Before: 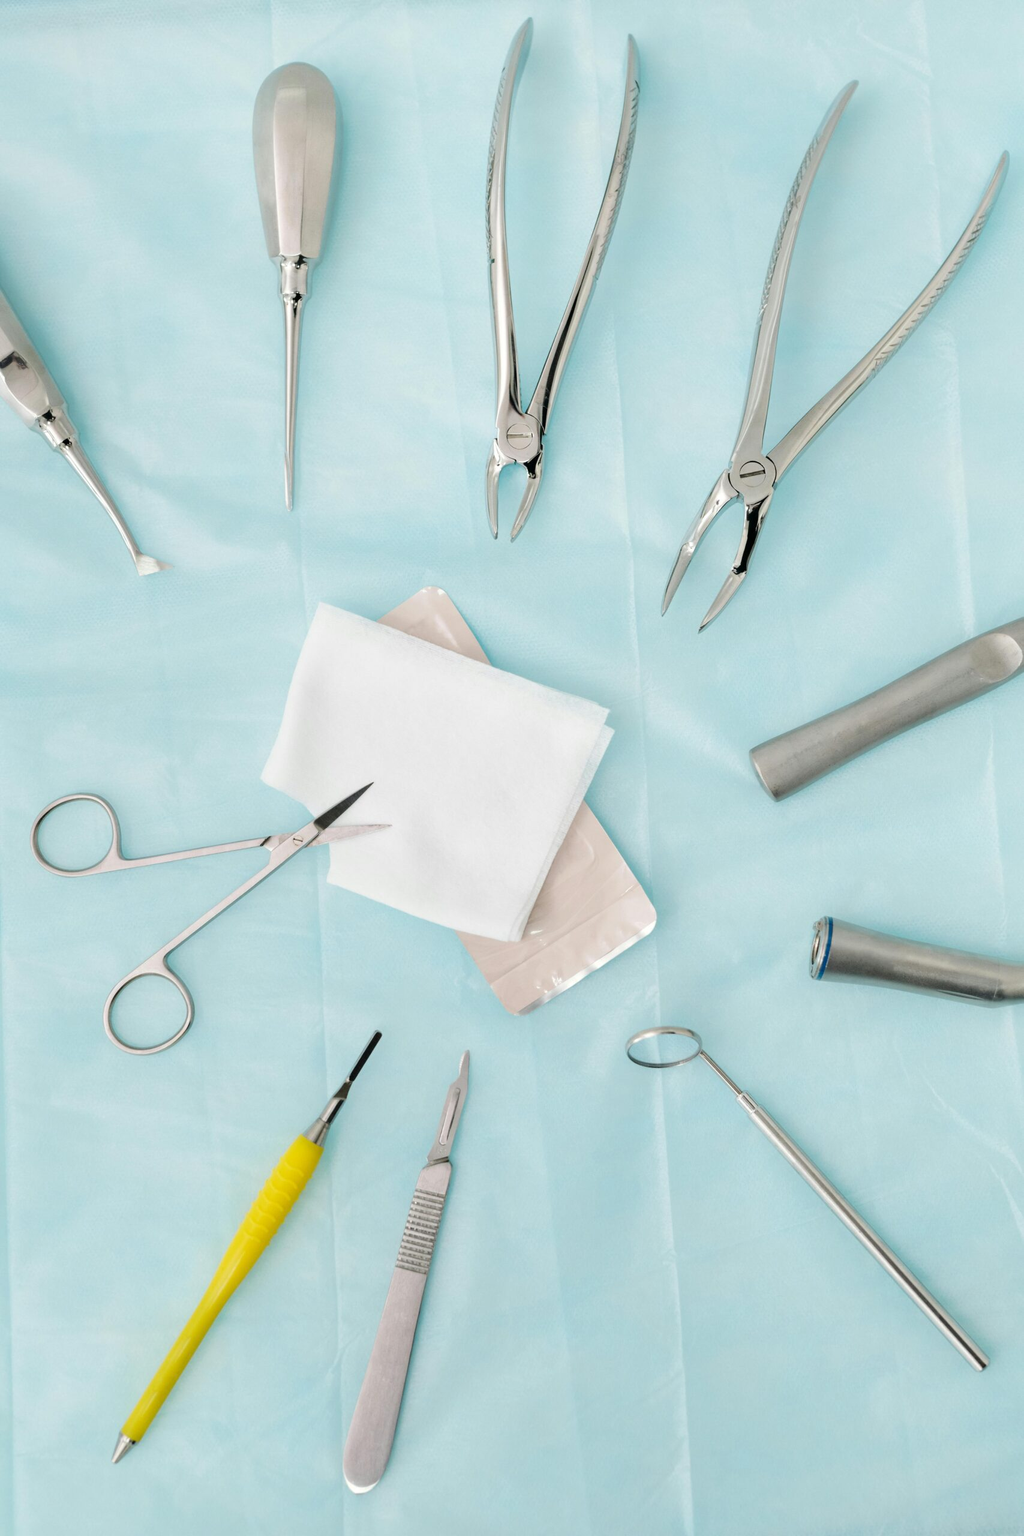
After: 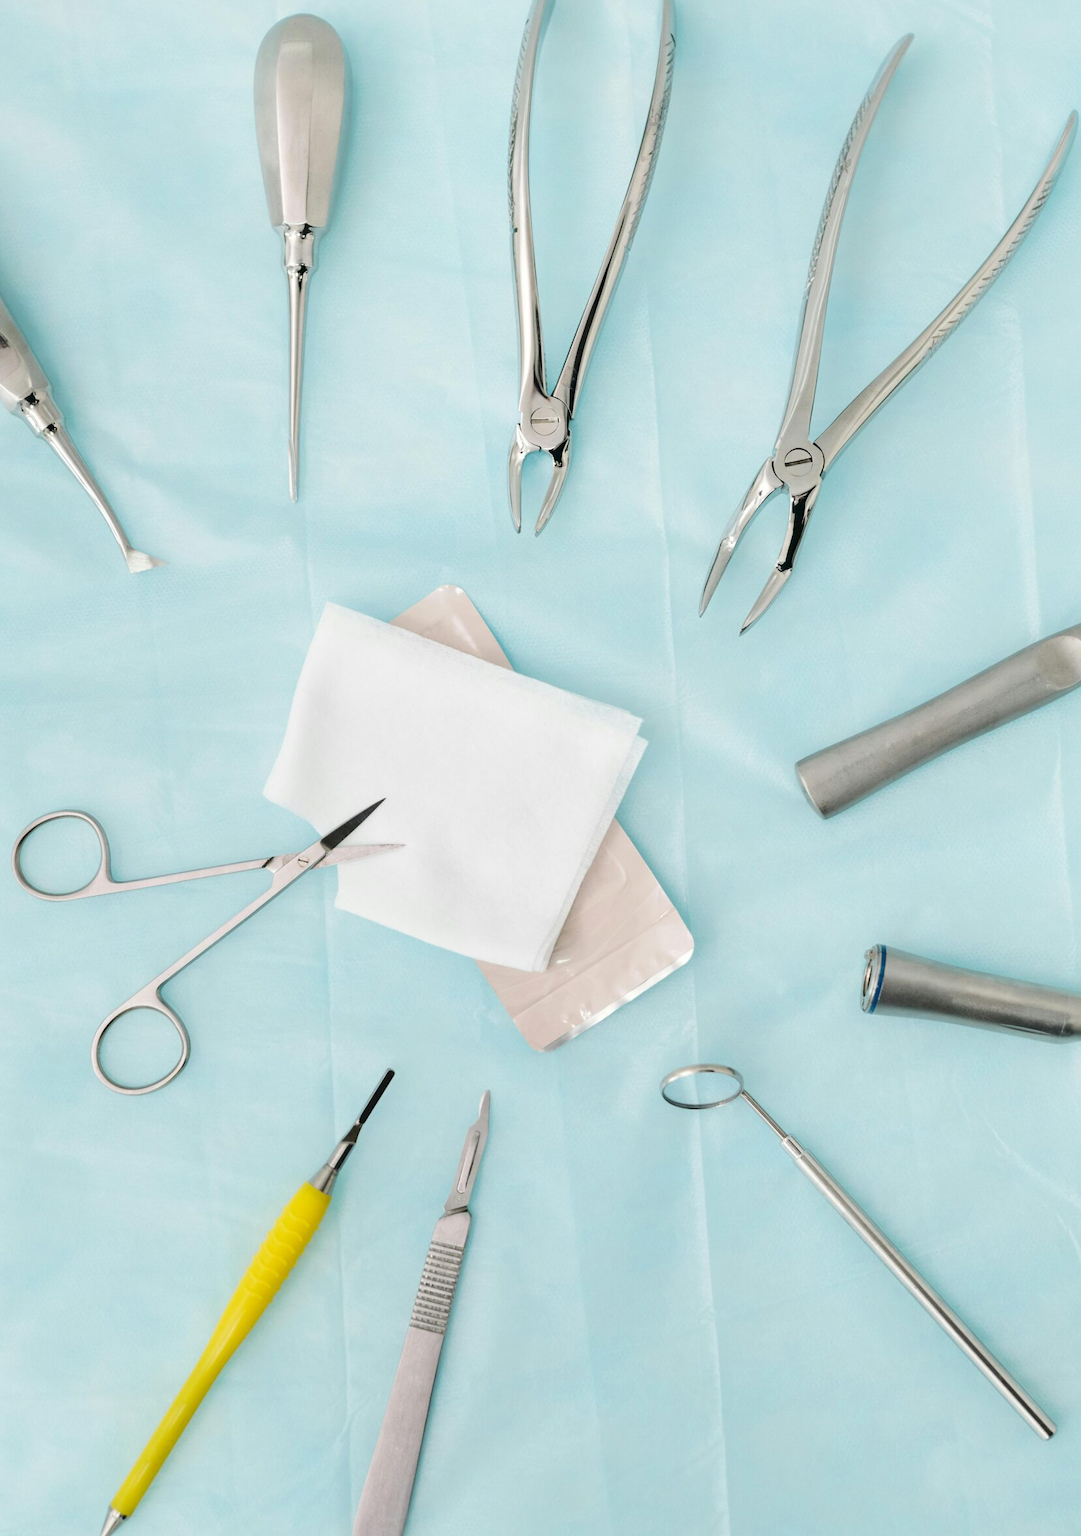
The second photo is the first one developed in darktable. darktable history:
tone curve: curves: ch0 [(0, 0.032) (0.181, 0.152) (0.751, 0.762) (1, 1)], color space Lab, linked channels, preserve colors none
crop: left 1.964%, top 3.251%, right 1.122%, bottom 4.933%
